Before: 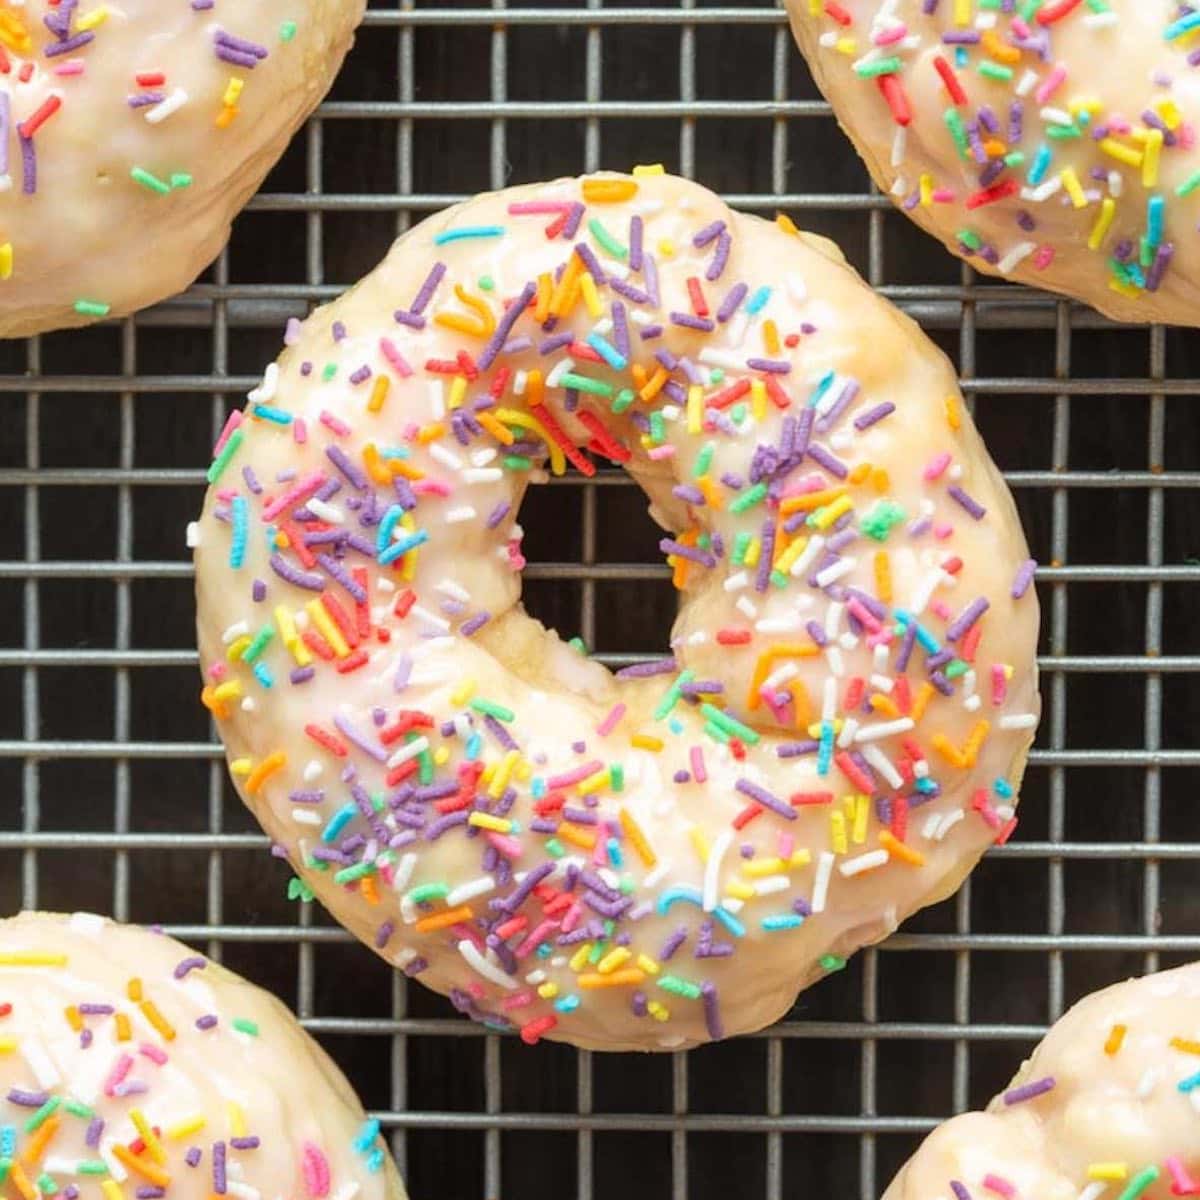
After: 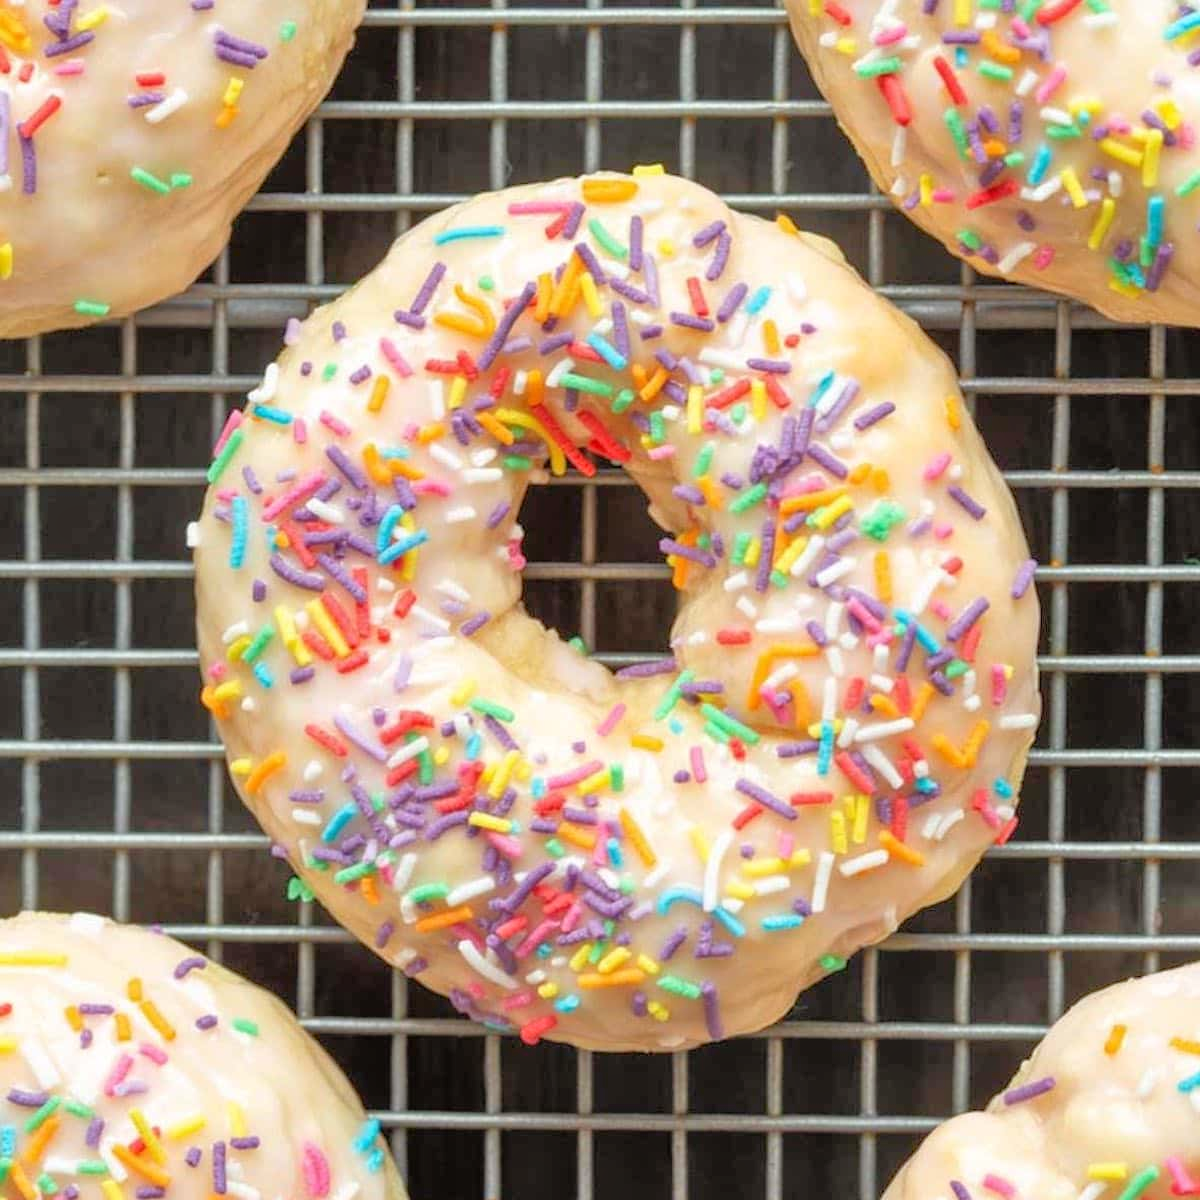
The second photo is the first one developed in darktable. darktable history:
tone equalizer: -7 EV 0.143 EV, -6 EV 0.573 EV, -5 EV 1.19 EV, -4 EV 1.29 EV, -3 EV 1.14 EV, -2 EV 0.6 EV, -1 EV 0.146 EV
